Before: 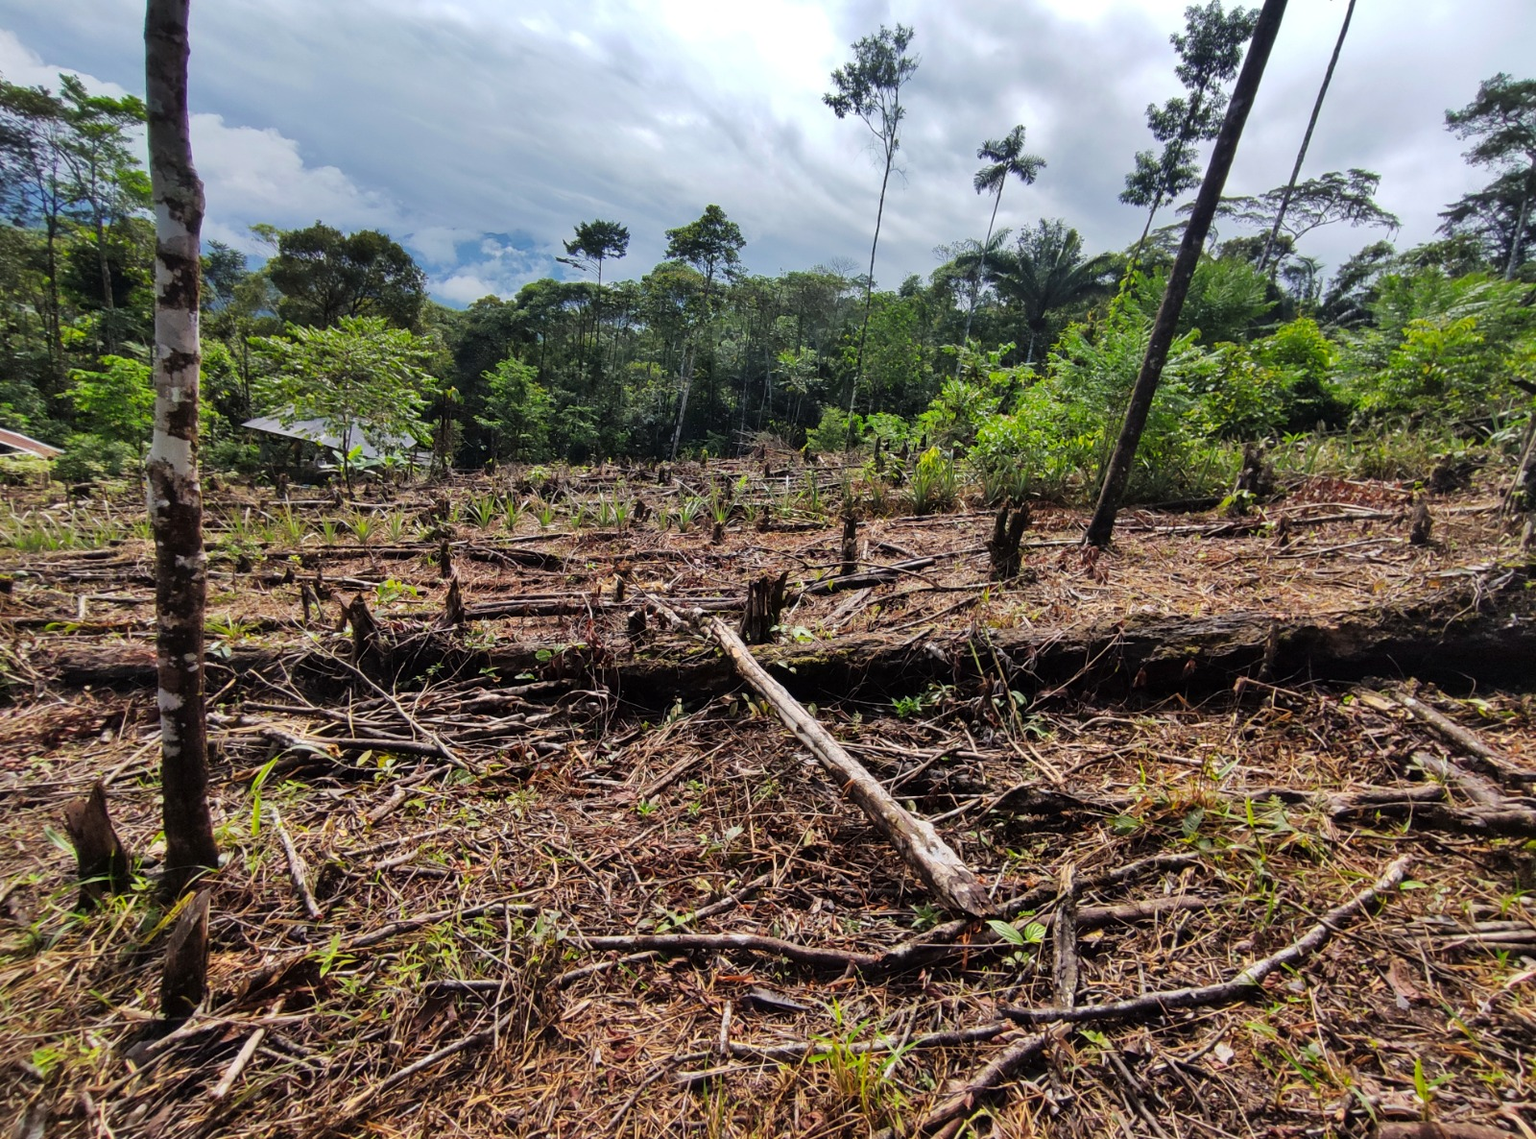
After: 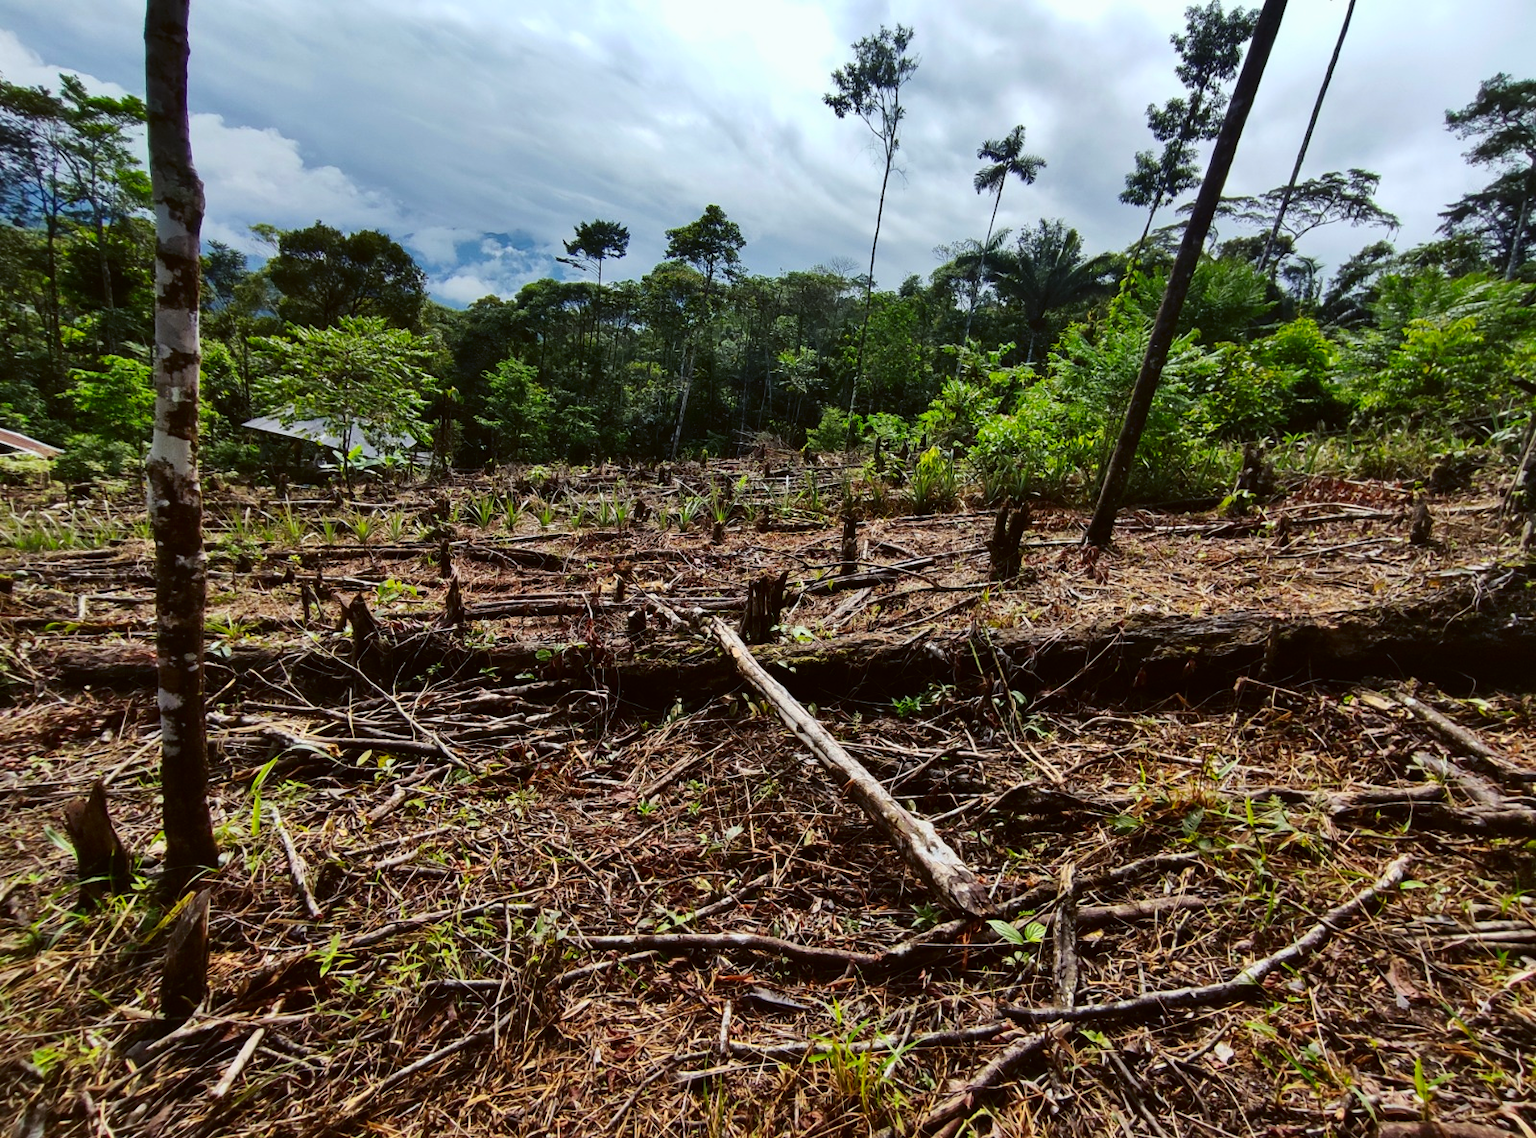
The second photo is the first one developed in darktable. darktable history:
color balance: lift [1.004, 1.002, 1.002, 0.998], gamma [1, 1.007, 1.002, 0.993], gain [1, 0.977, 1.013, 1.023], contrast -3.64%
contrast brightness saturation: contrast 0.2, brightness -0.11, saturation 0.1
